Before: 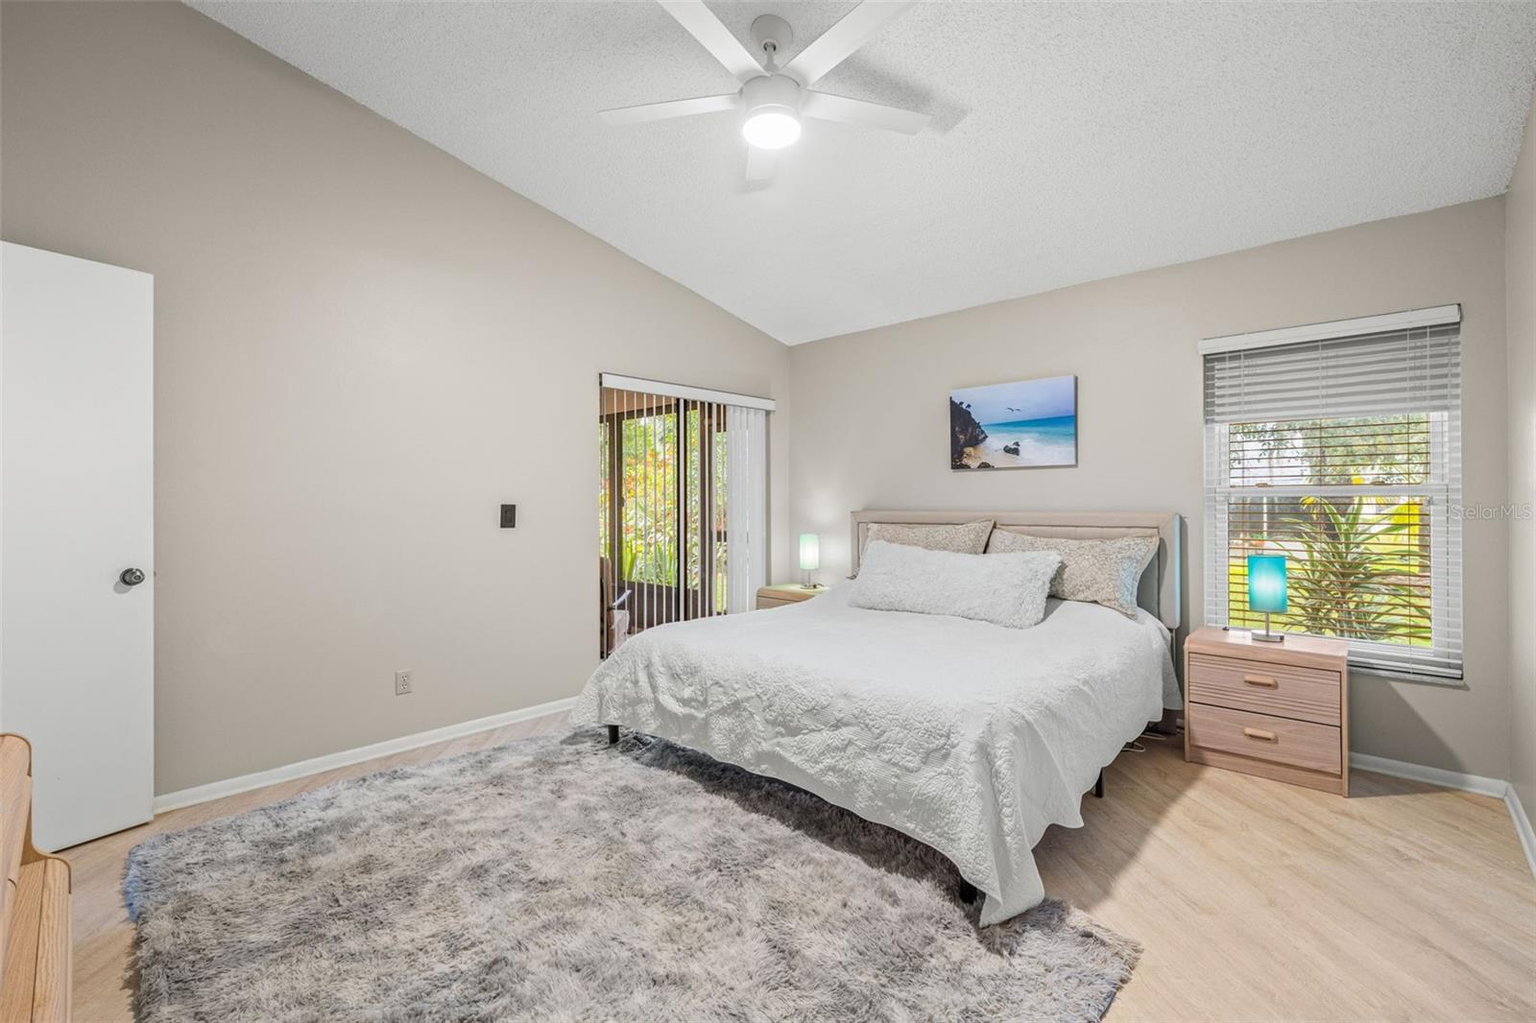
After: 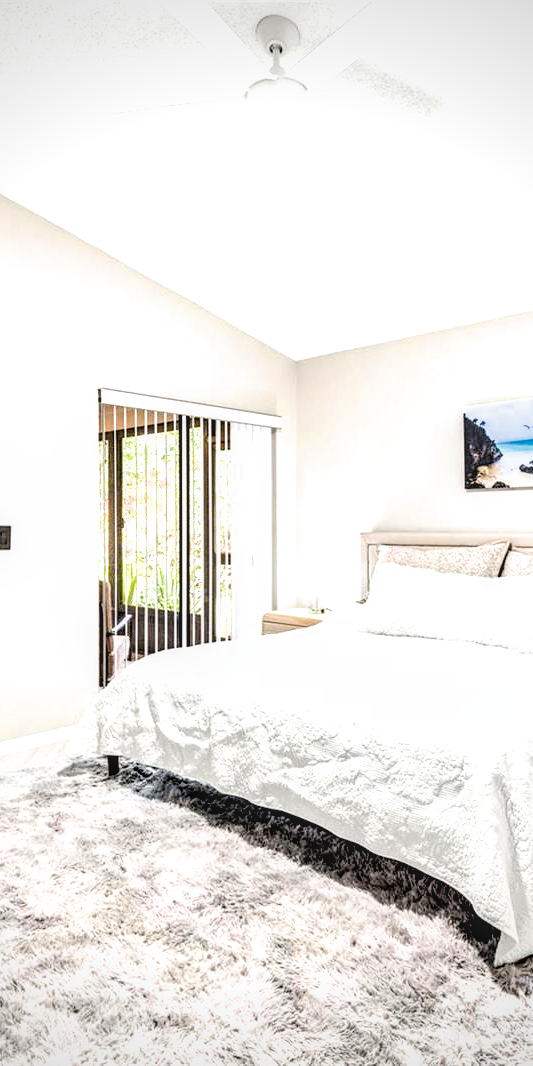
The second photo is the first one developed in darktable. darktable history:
local contrast: on, module defaults
crop: left 32.893%, right 33.777%
filmic rgb: middle gray luminance 13.49%, black relative exposure -1.86 EV, white relative exposure 3.11 EV, target black luminance 0%, hardness 1.81, latitude 58.75%, contrast 1.744, highlights saturation mix 5.57%, shadows ↔ highlights balance -37.29%, color science v6 (2022)
vignetting: fall-off radius 60.82%, brightness -0.559, saturation 0.001
shadows and highlights: shadows 36.97, highlights -27.89, soften with gaussian
exposure: black level correction 0, exposure 1.016 EV, compensate highlight preservation false
